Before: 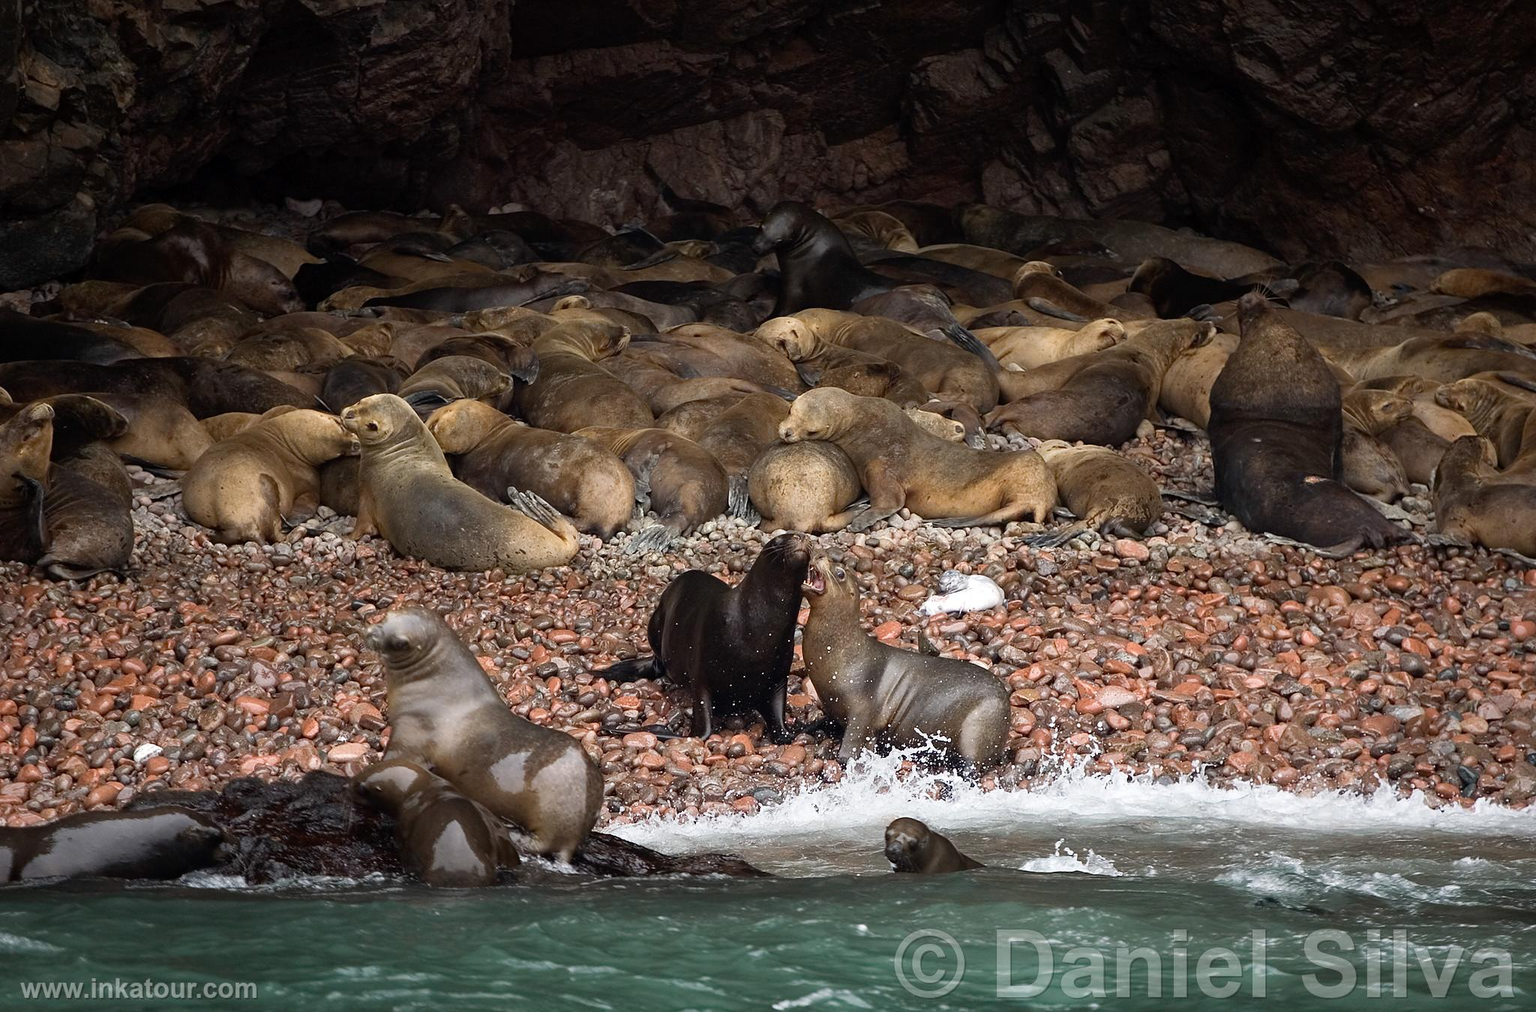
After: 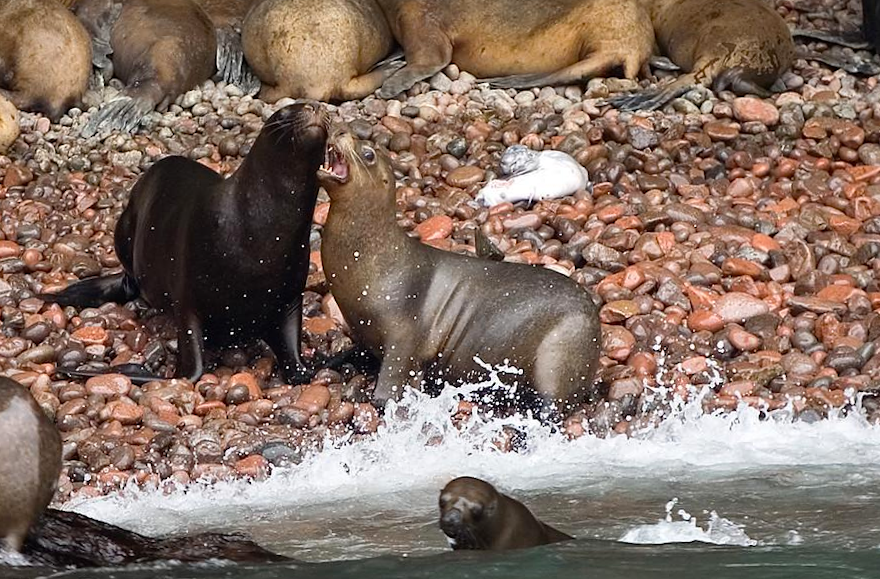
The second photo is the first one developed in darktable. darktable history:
crop: left 37.221%, top 45.169%, right 20.63%, bottom 13.777%
color balance: output saturation 110%
rotate and perspective: rotation -1.77°, lens shift (horizontal) 0.004, automatic cropping off
